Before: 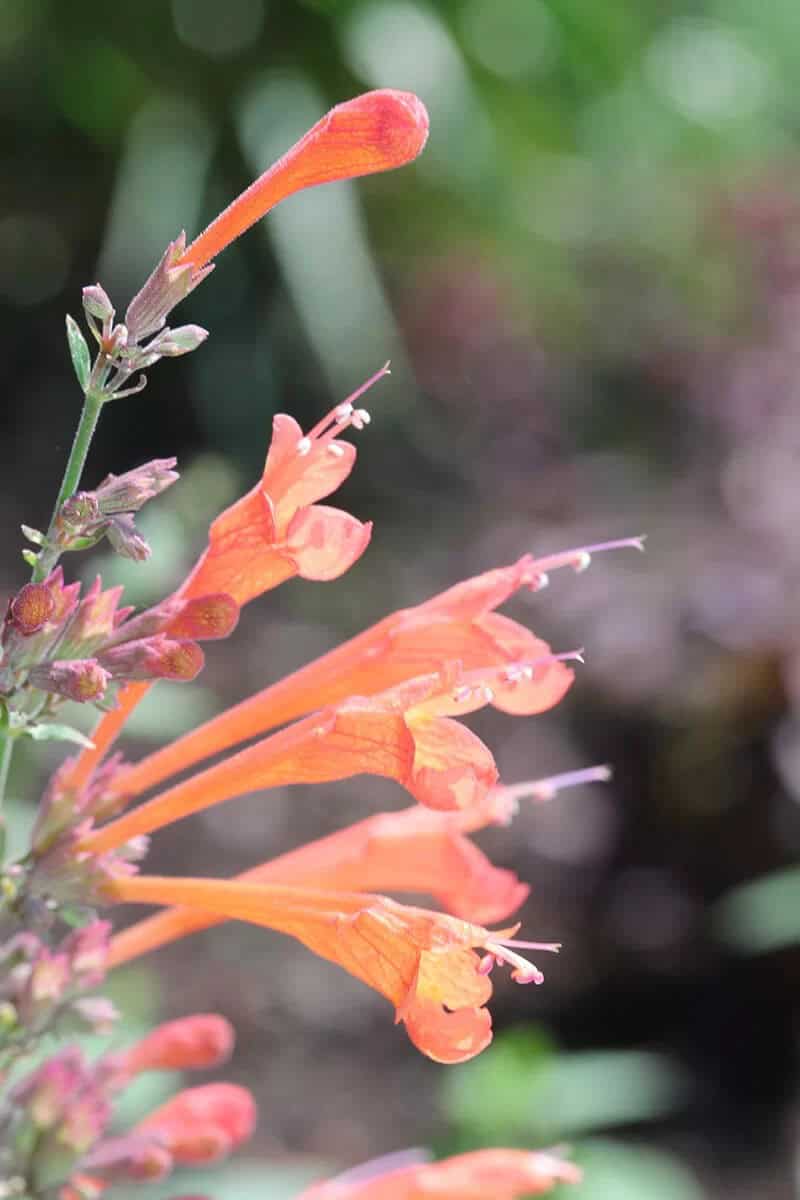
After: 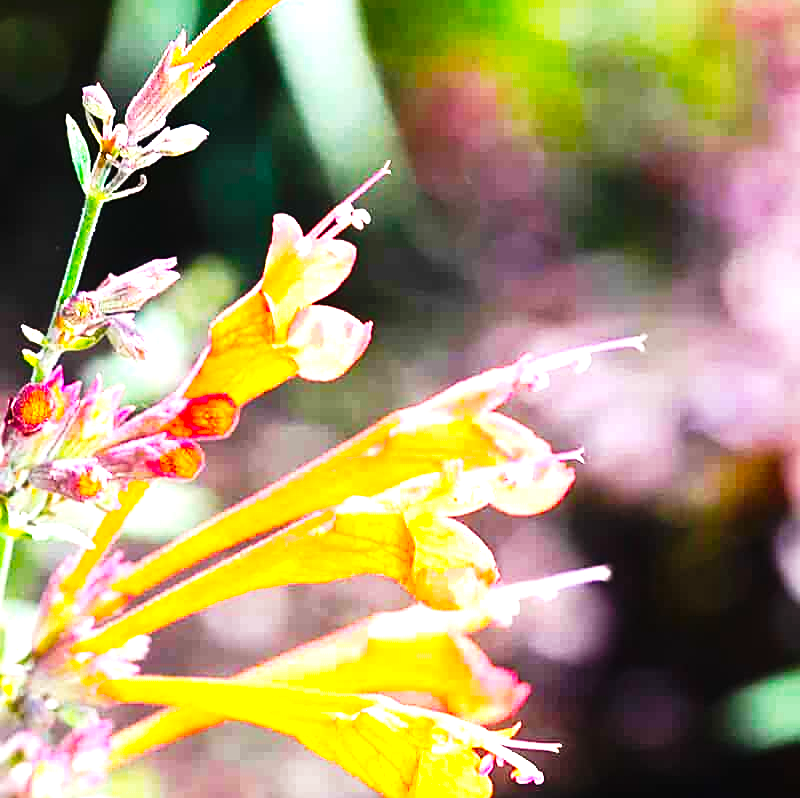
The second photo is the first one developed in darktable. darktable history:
crop: top 16.727%, bottom 16.727%
sharpen: on, module defaults
tone curve: curves: ch0 [(0, 0) (0.003, 0.011) (0.011, 0.014) (0.025, 0.023) (0.044, 0.035) (0.069, 0.047) (0.1, 0.065) (0.136, 0.098) (0.177, 0.139) (0.224, 0.214) (0.277, 0.306) (0.335, 0.392) (0.399, 0.484) (0.468, 0.584) (0.543, 0.68) (0.623, 0.772) (0.709, 0.847) (0.801, 0.905) (0.898, 0.951) (1, 1)], preserve colors none
color balance rgb: linear chroma grading › shadows -30%, linear chroma grading › global chroma 35%, perceptual saturation grading › global saturation 75%, perceptual saturation grading › shadows -30%, perceptual brilliance grading › highlights 75%, perceptual brilliance grading › shadows -30%, global vibrance 35%
